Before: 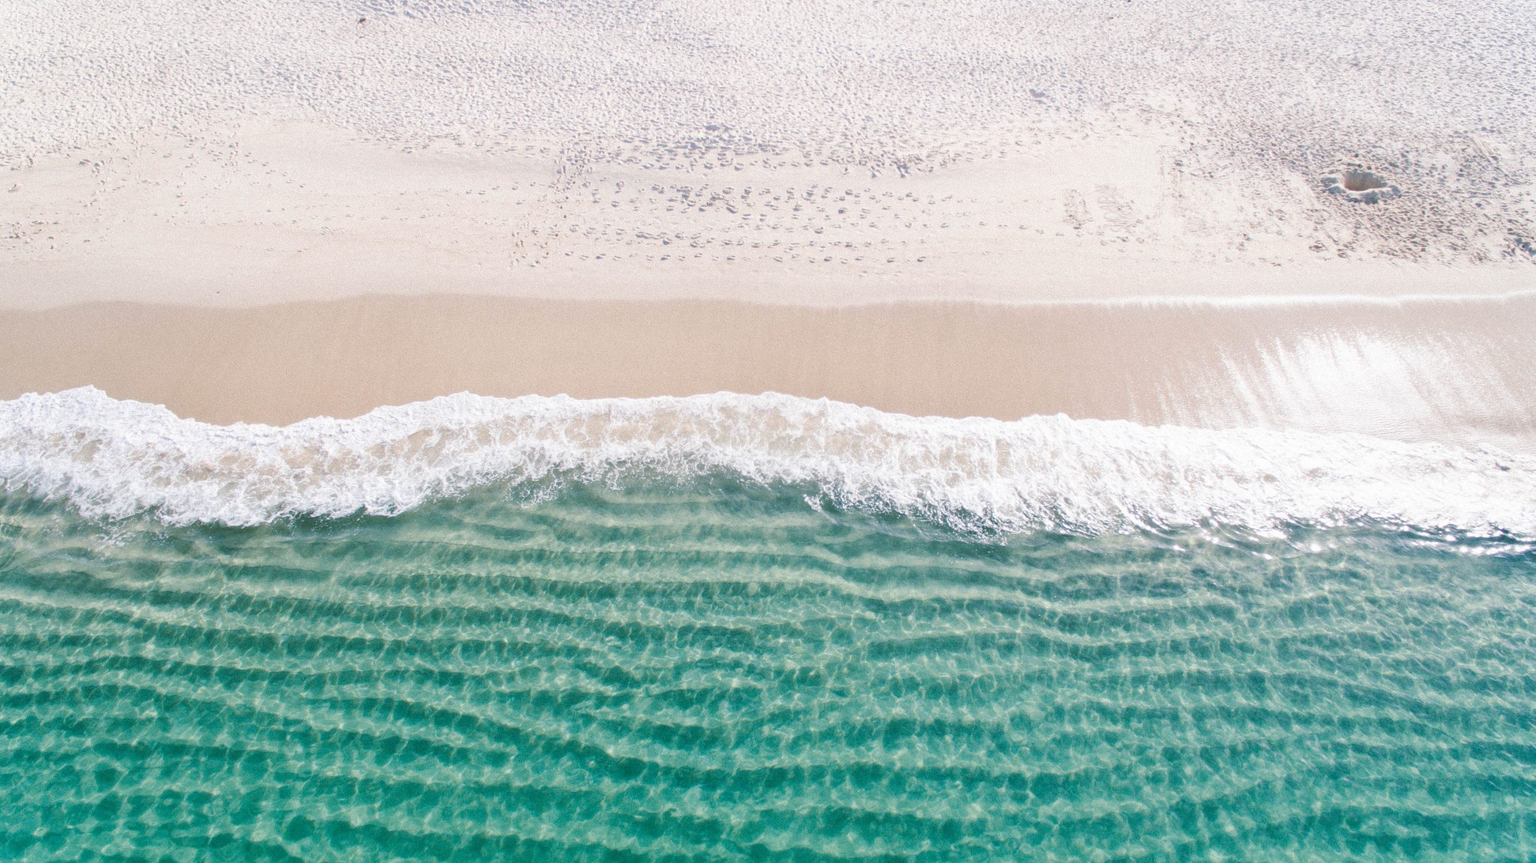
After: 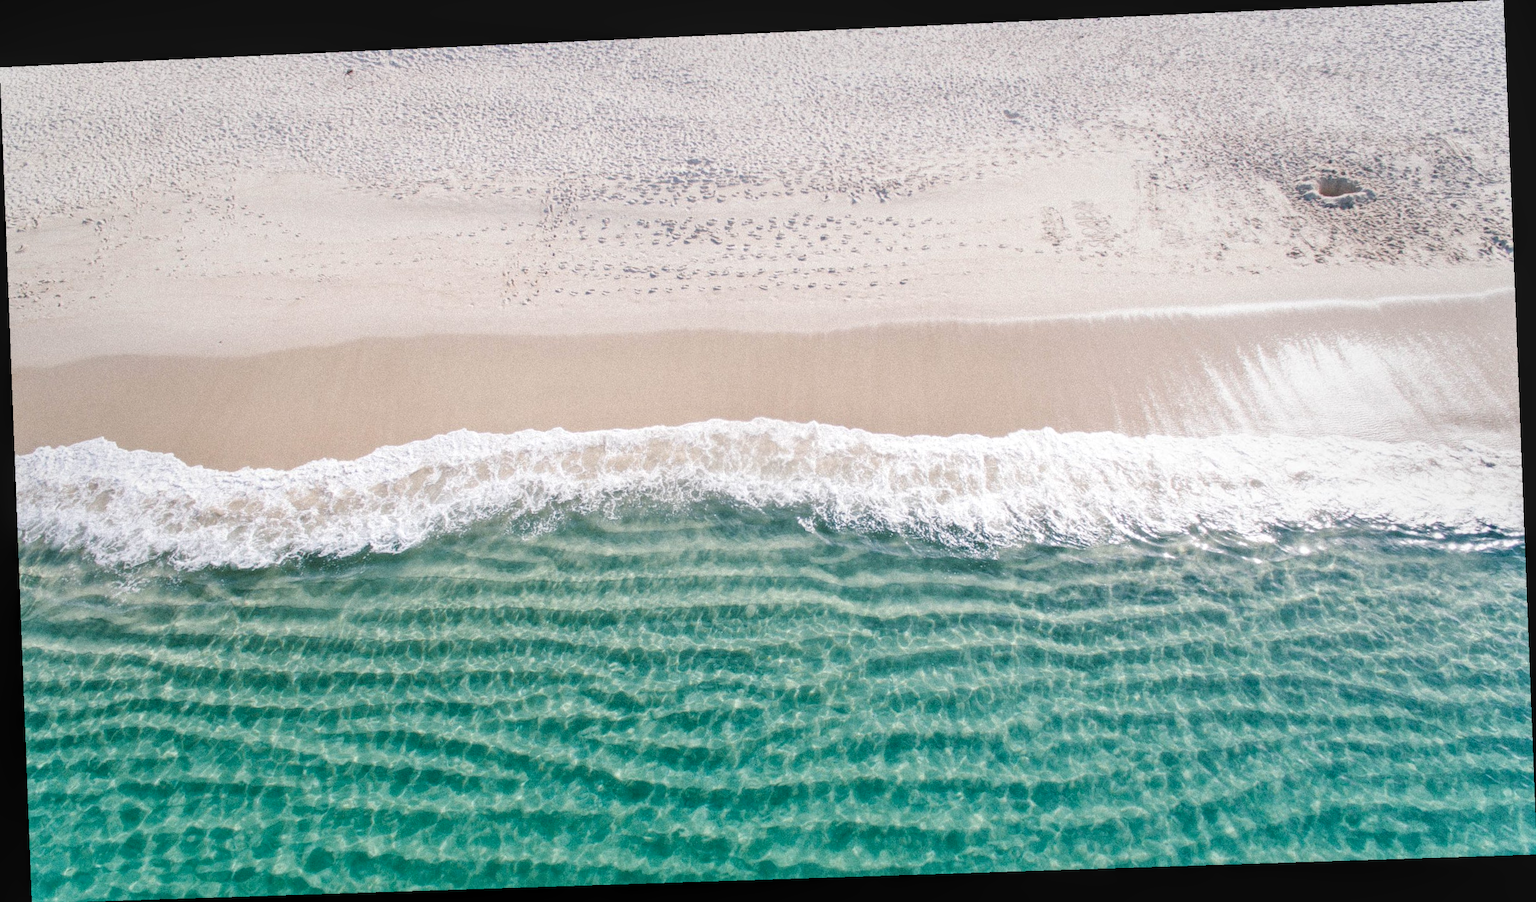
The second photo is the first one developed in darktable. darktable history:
color balance: mode lift, gamma, gain (sRGB)
rotate and perspective: rotation -2.22°, lens shift (horizontal) -0.022, automatic cropping off
local contrast: on, module defaults
